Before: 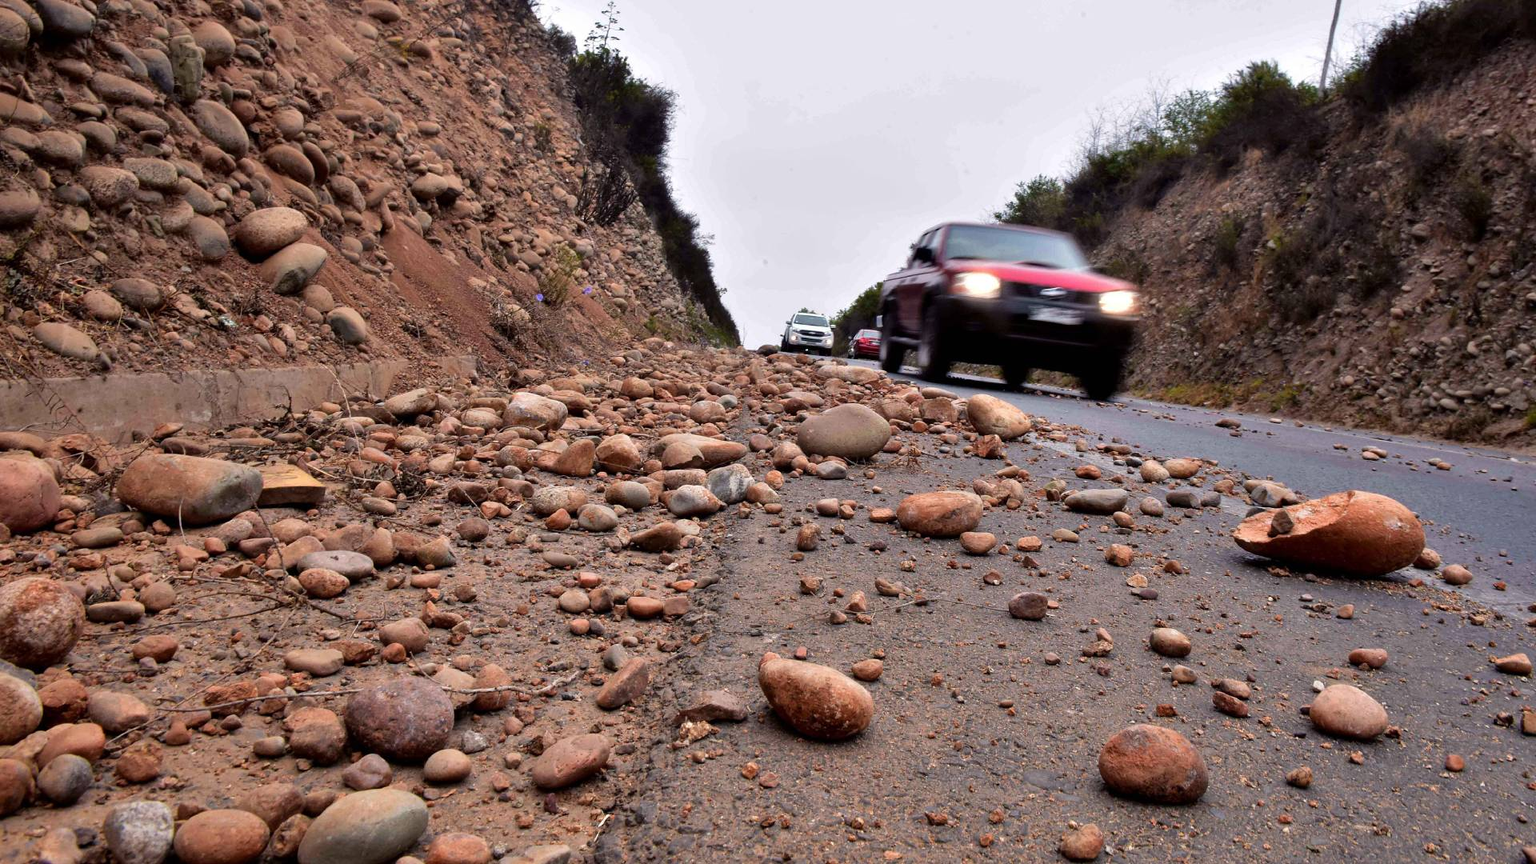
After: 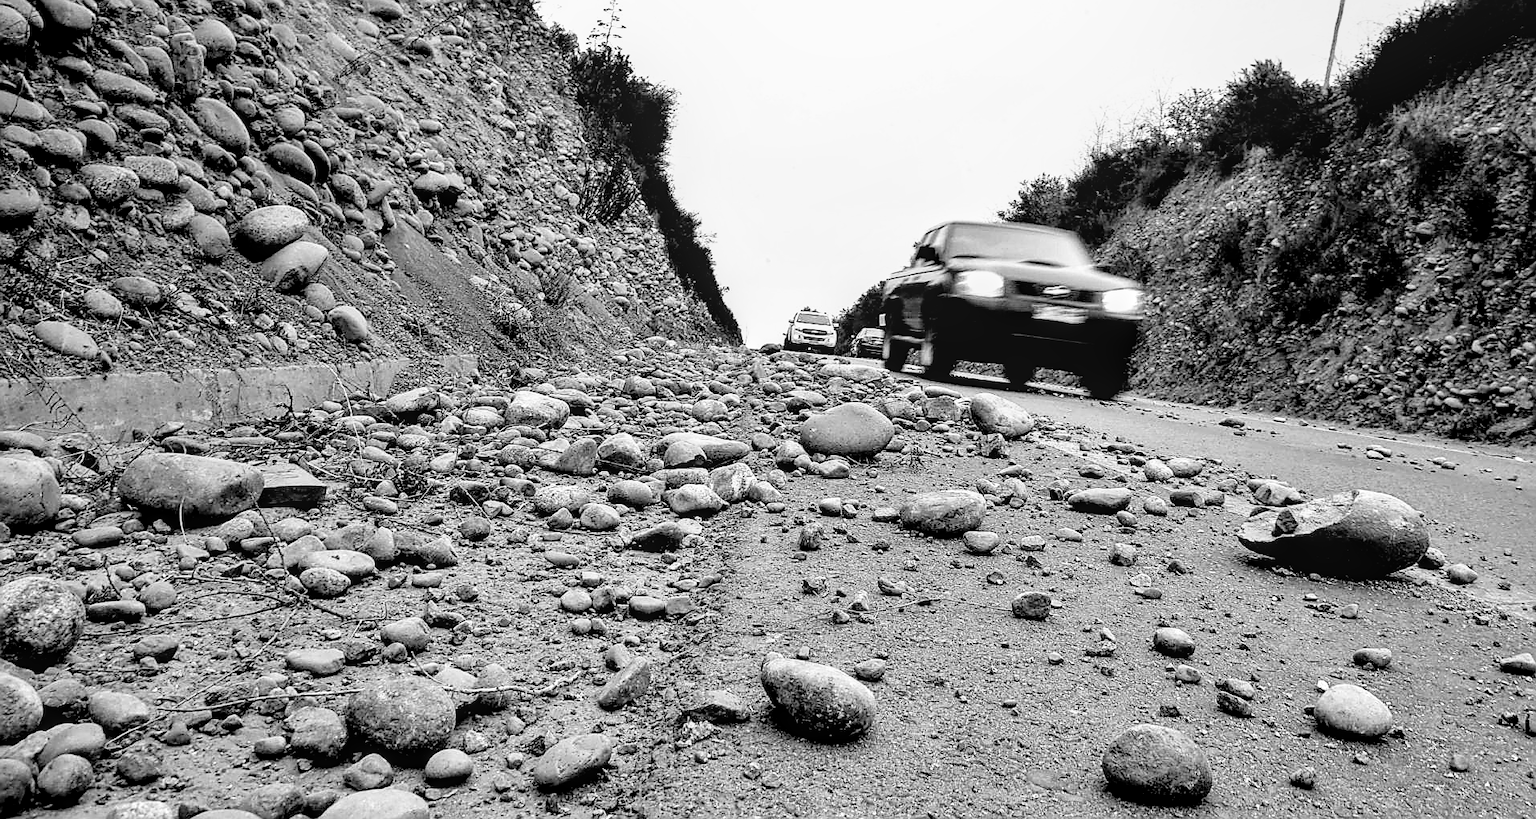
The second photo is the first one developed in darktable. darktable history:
crop: top 0.314%, right 0.262%, bottom 5.085%
sharpen: radius 1.378, amount 1.241, threshold 0.669
color calibration: output gray [0.21, 0.42, 0.37, 0], gray › normalize channels true, illuminant as shot in camera, x 0.358, y 0.373, temperature 4628.91 K, gamut compression 0.013
local contrast: on, module defaults
filmic rgb: black relative exposure -3.84 EV, white relative exposure 3.48 EV, hardness 2.59, contrast 1.102
exposure: exposure 1.162 EV, compensate exposure bias true, compensate highlight preservation false
